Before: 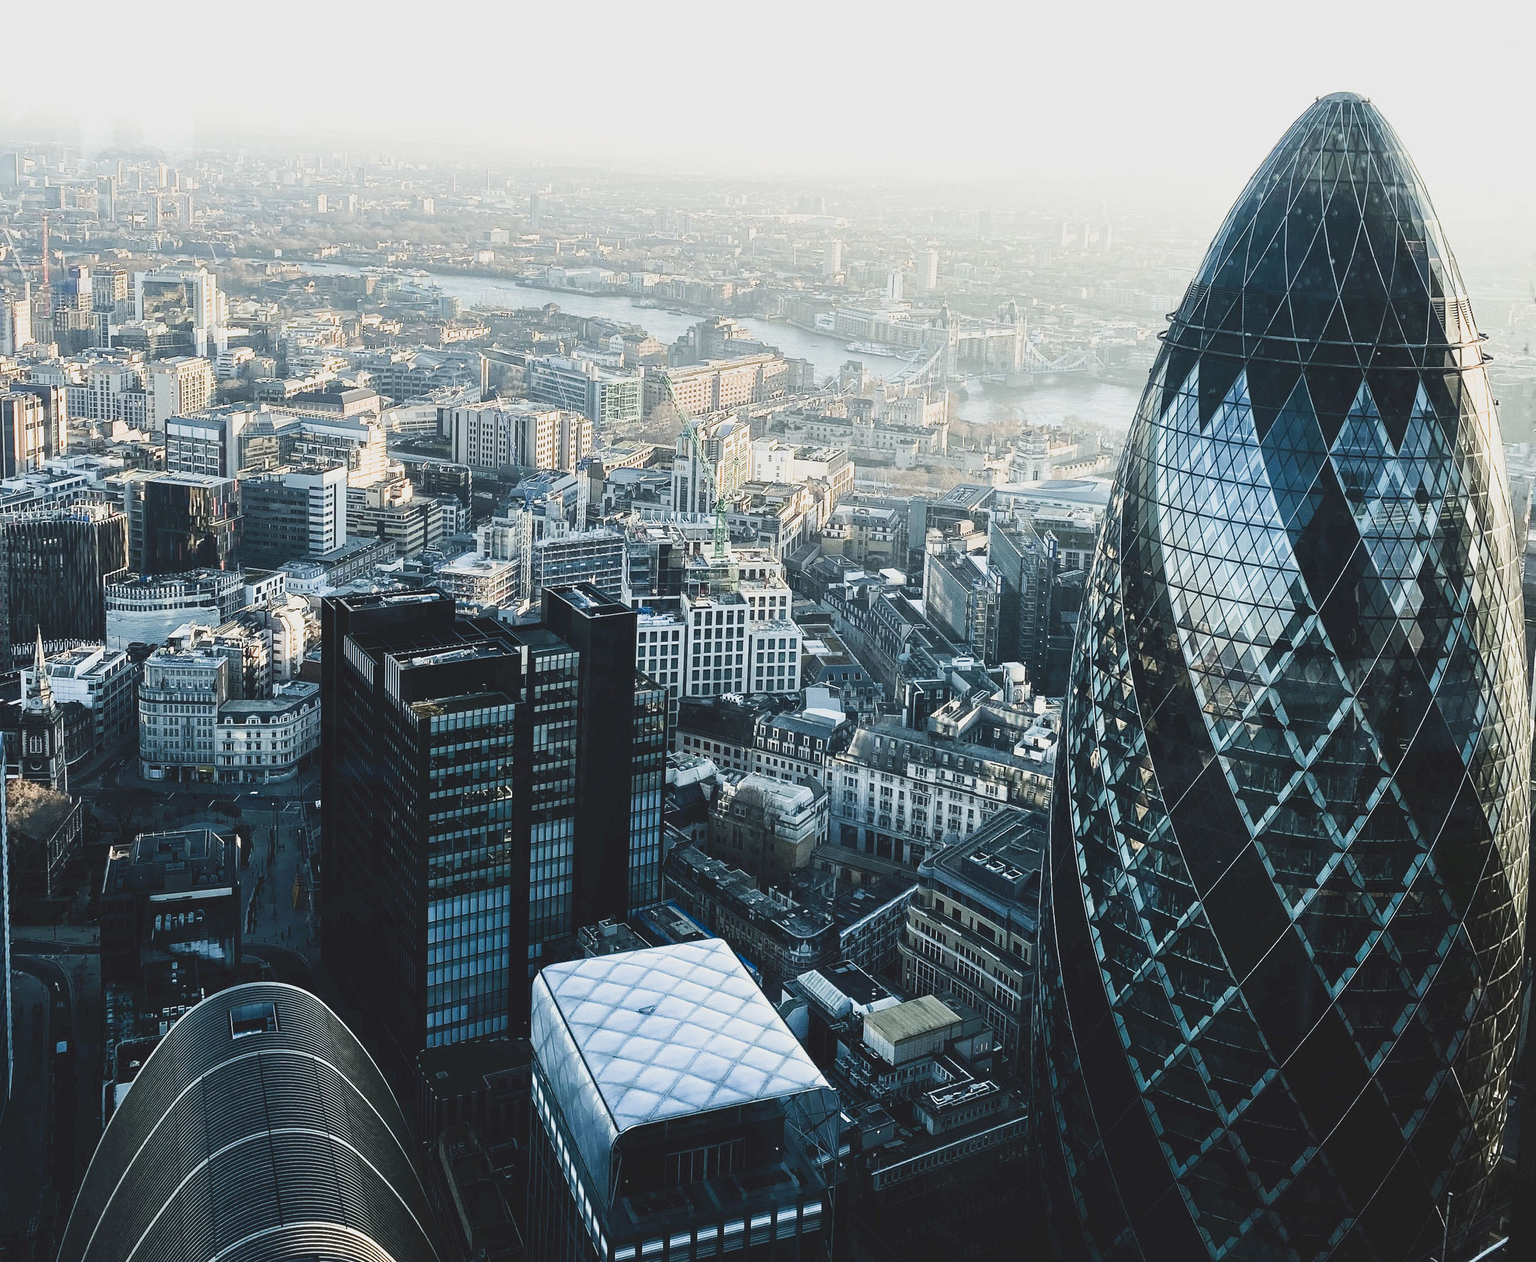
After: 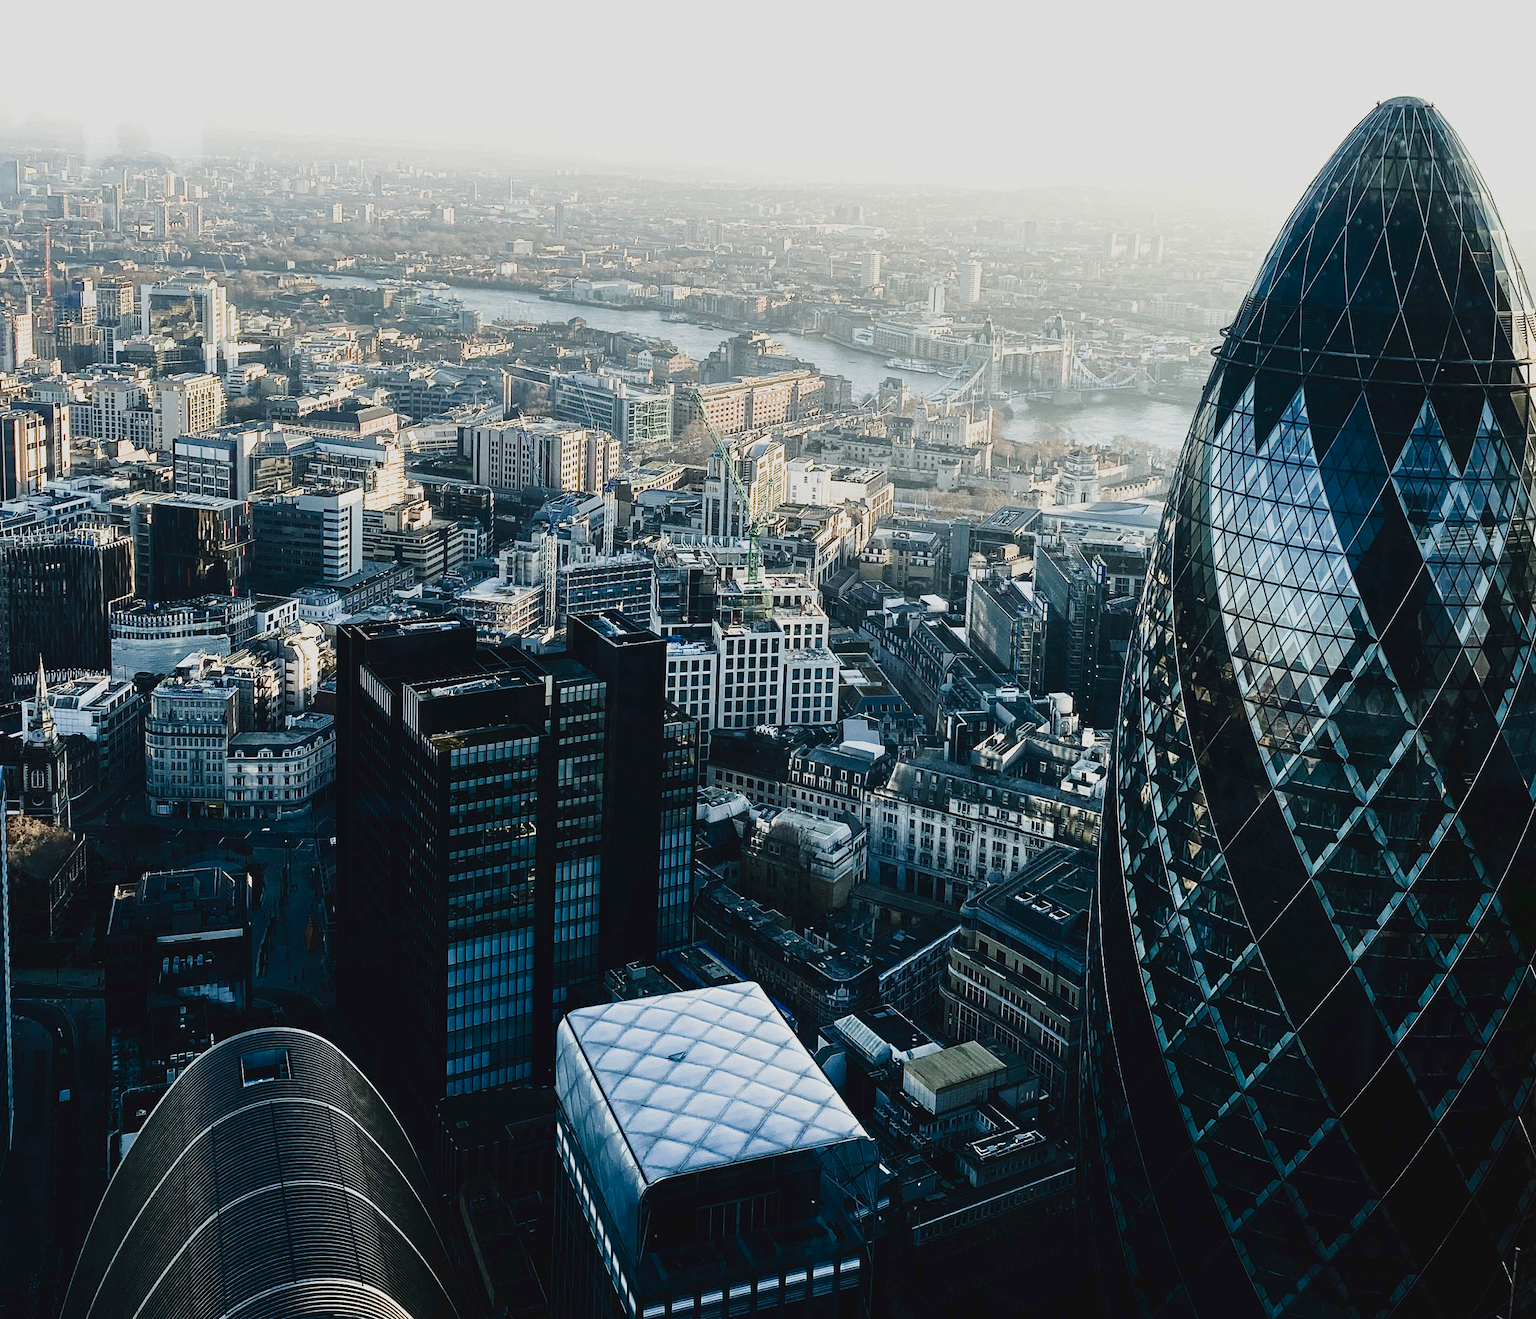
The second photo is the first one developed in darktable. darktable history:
color zones: curves: ch1 [(0.25, 0.5) (0.747, 0.71)]
crop: right 4.378%, bottom 0.034%
contrast brightness saturation: brightness -0.254, saturation 0.197
